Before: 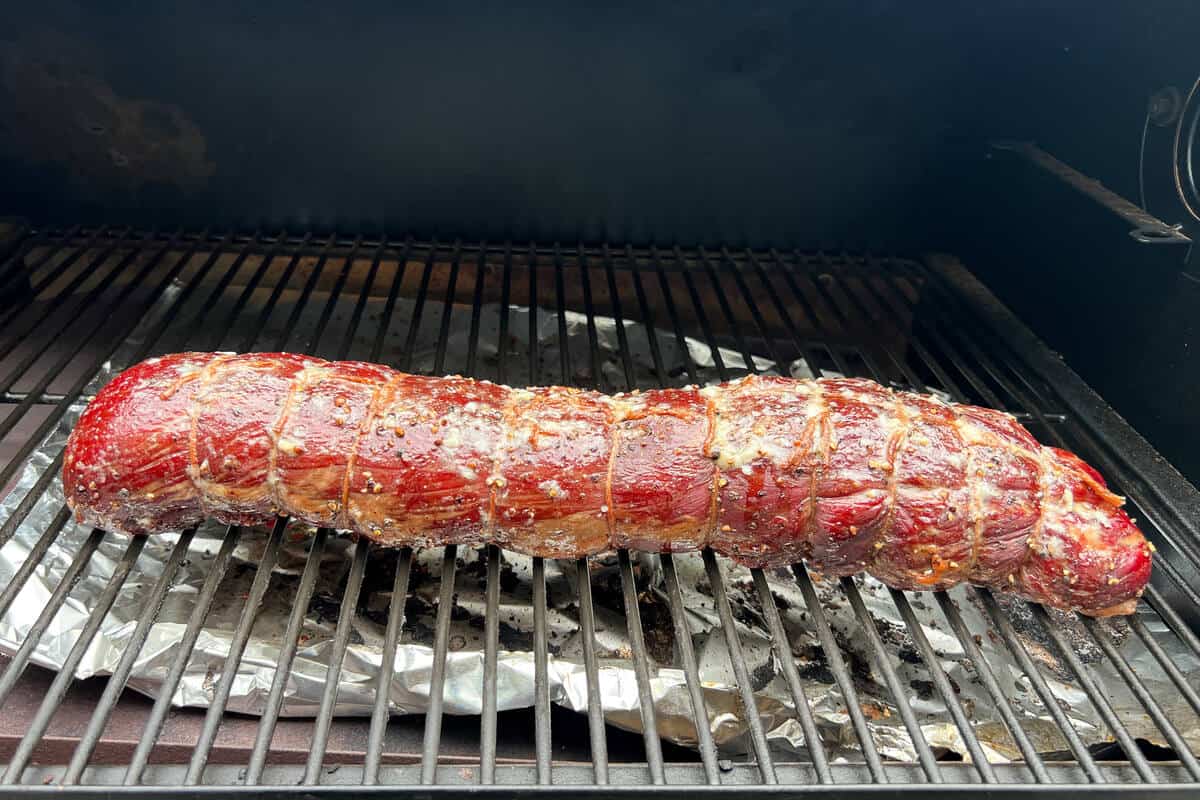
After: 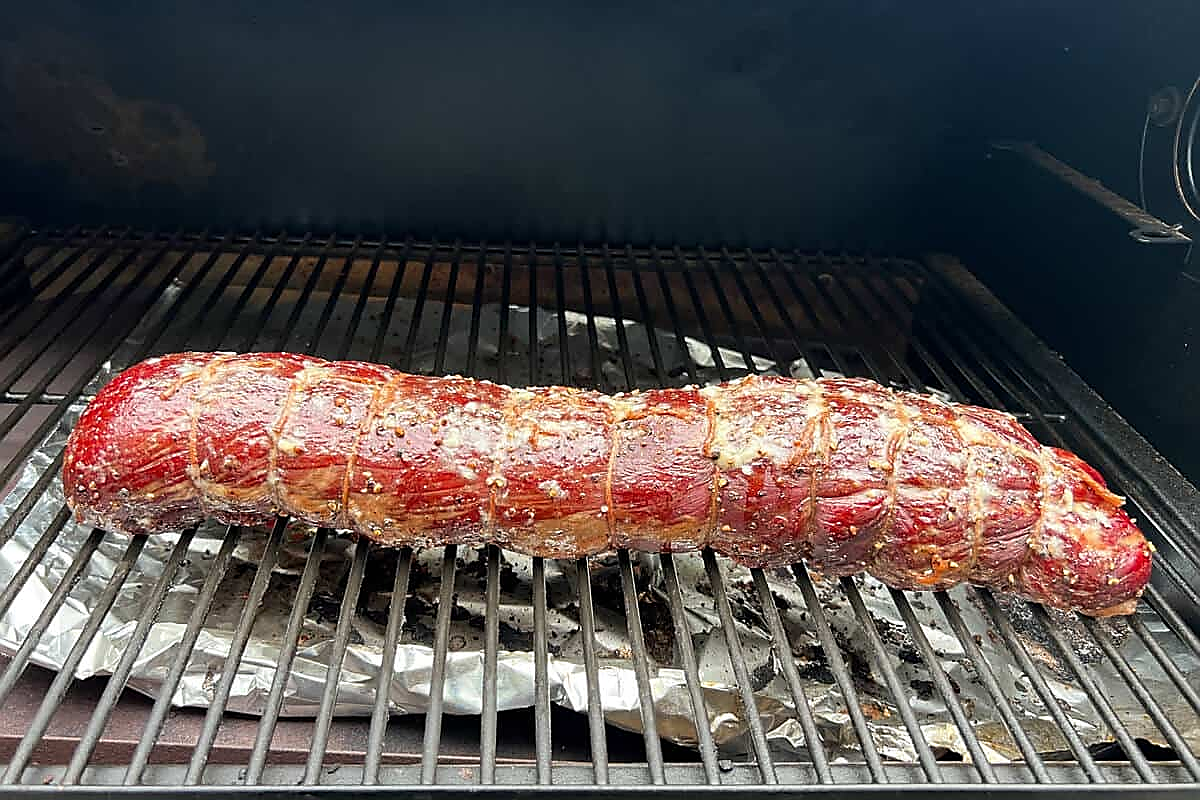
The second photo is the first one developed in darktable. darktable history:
sharpen: radius 1.378, amount 1.252, threshold 0.744
